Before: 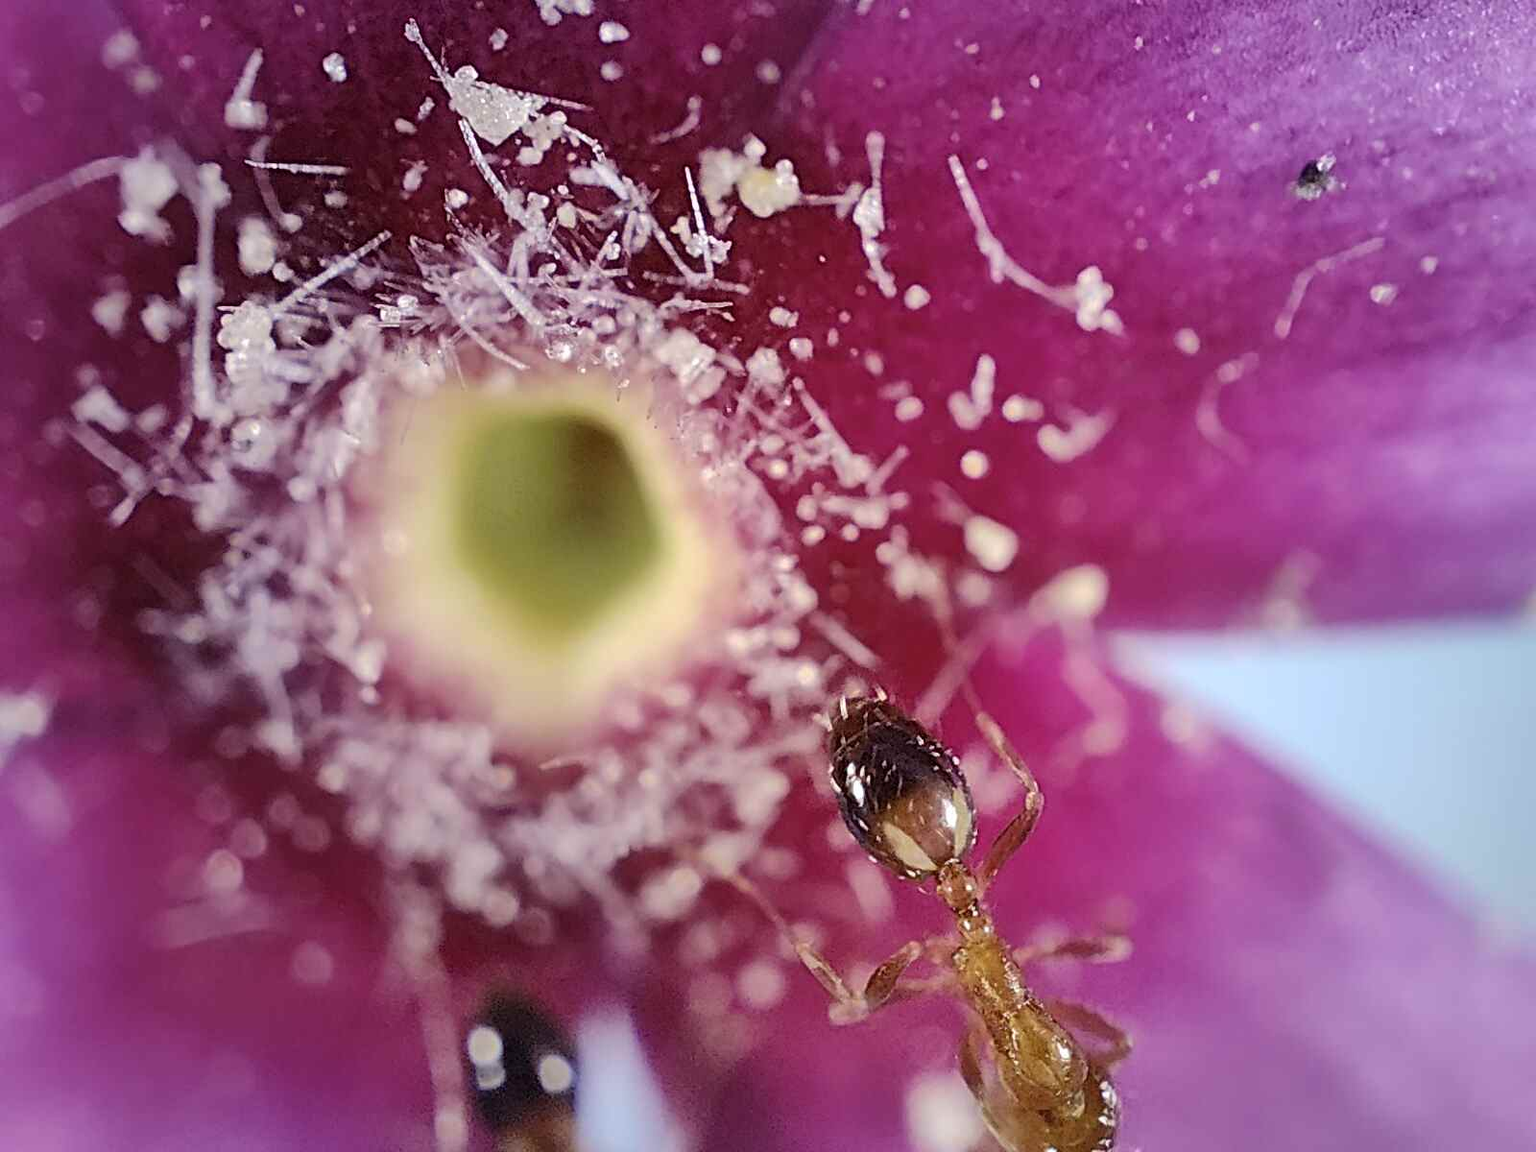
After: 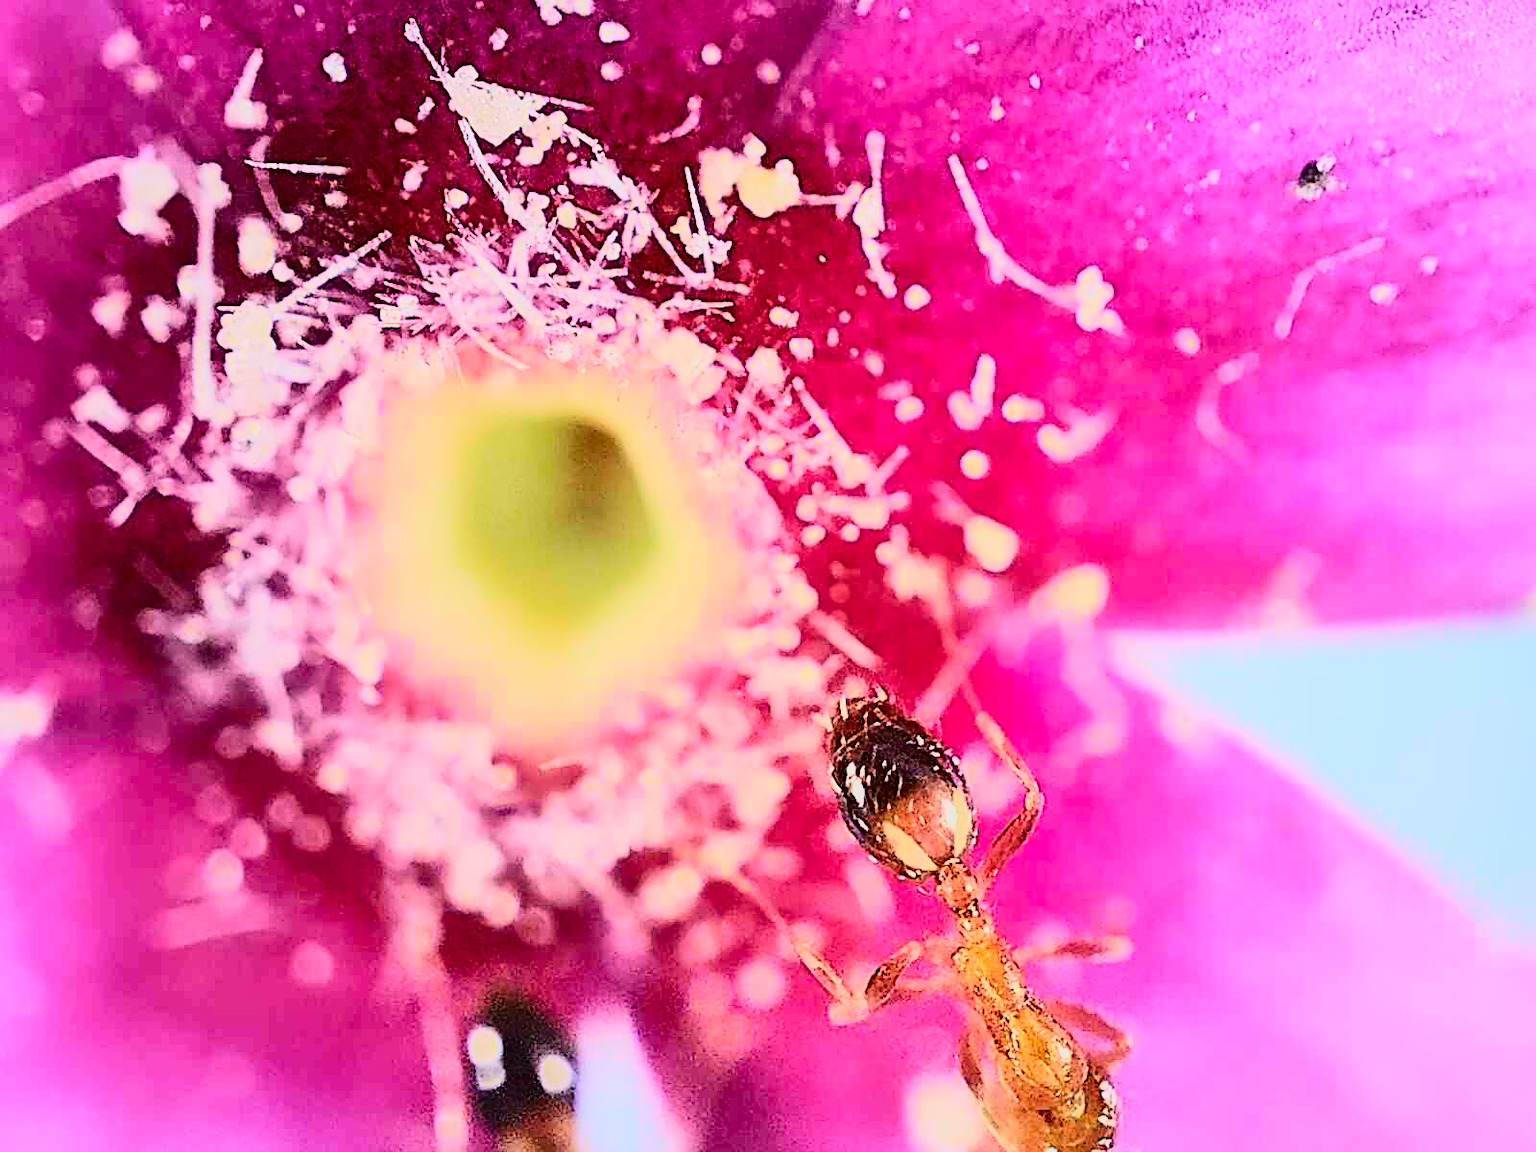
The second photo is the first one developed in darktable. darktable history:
base curve: curves: ch0 [(0, 0) (0.018, 0.026) (0.143, 0.37) (0.33, 0.731) (0.458, 0.853) (0.735, 0.965) (0.905, 0.986) (1, 1)]
sharpen: on, module defaults
tone curve: curves: ch0 [(0, 0) (0.091, 0.066) (0.184, 0.16) (0.491, 0.519) (0.748, 0.765) (1, 0.919)]; ch1 [(0, 0) (0.179, 0.173) (0.322, 0.32) (0.424, 0.424) (0.502, 0.504) (0.56, 0.575) (0.631, 0.675) (0.777, 0.806) (1, 1)]; ch2 [(0, 0) (0.434, 0.447) (0.485, 0.495) (0.524, 0.563) (0.676, 0.691) (1, 1)], color space Lab, independent channels, preserve colors none
